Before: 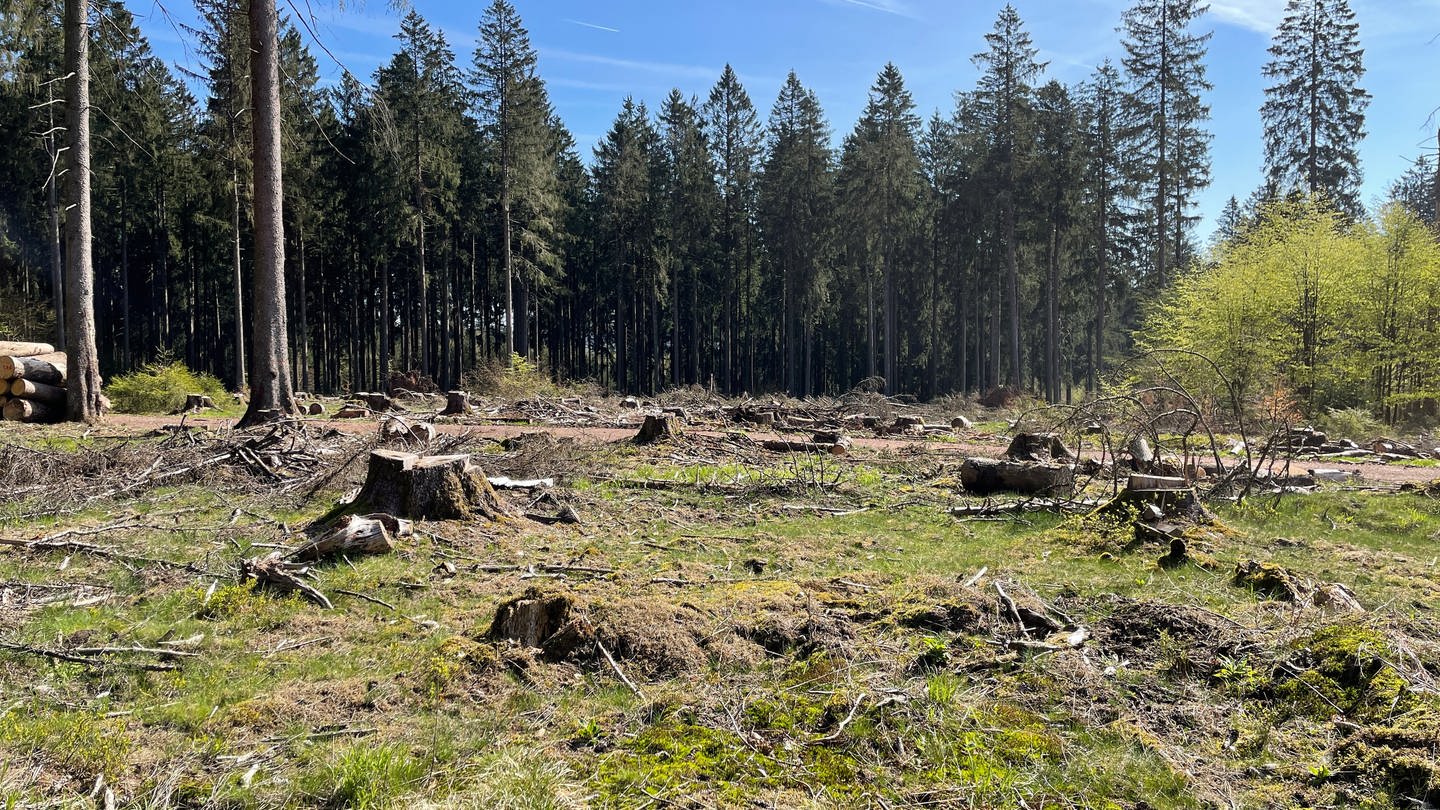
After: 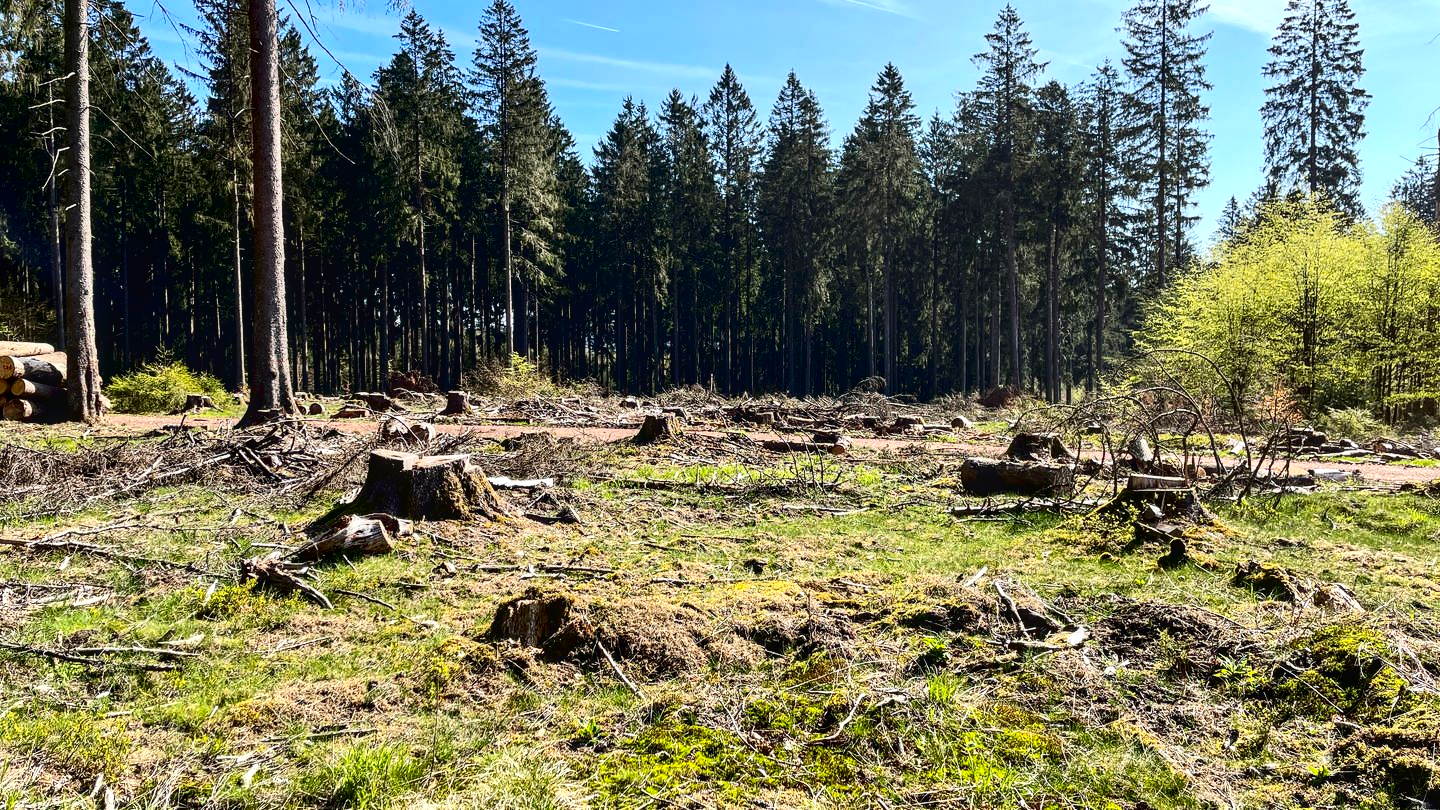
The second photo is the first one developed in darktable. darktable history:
exposure: black level correction 0.005, exposure 0.409 EV
contrast brightness saturation: contrast 0.304, brightness -0.082, saturation 0.173
local contrast: on, module defaults
